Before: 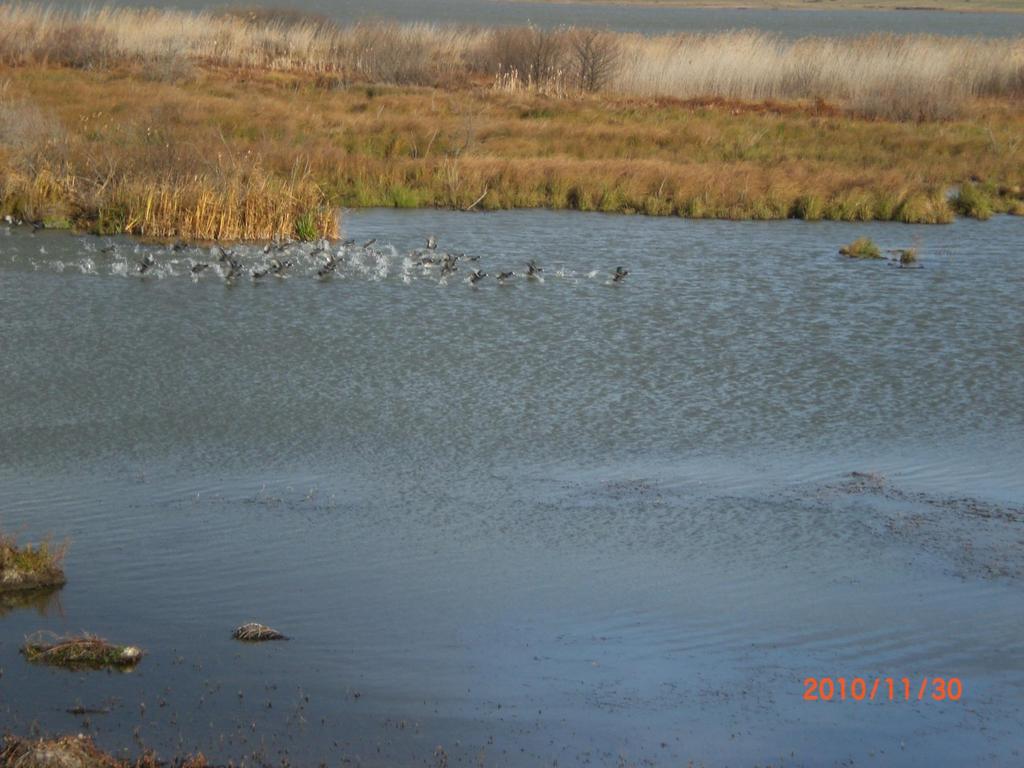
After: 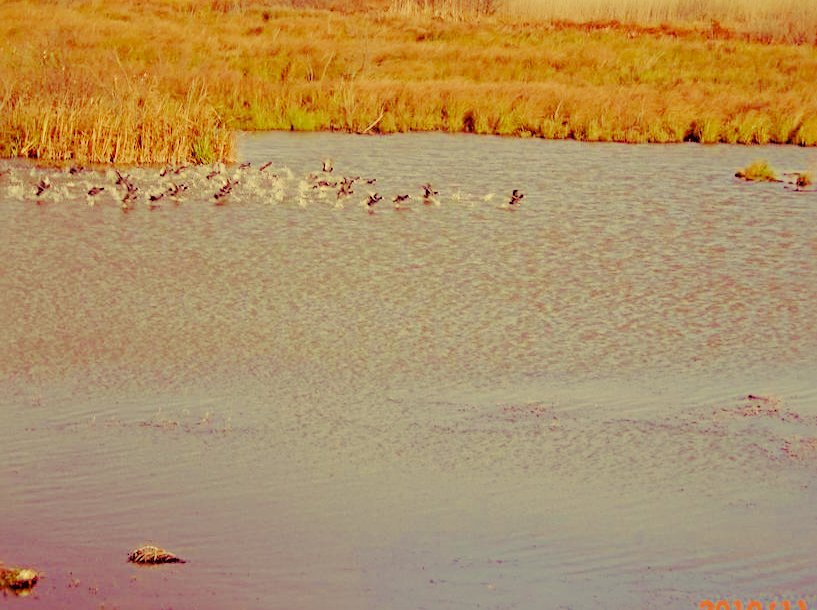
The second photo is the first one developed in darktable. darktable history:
exposure: exposure 1.09 EV, compensate highlight preservation false
contrast brightness saturation: contrast 0.047, brightness 0.068, saturation 0.012
color balance rgb: shadows lift › luminance -18.701%, shadows lift › chroma 35.291%, highlights gain › chroma 1.001%, highlights gain › hue 52.47°, global offset › luminance -0.872%, perceptual saturation grading › global saturation 0.212%, perceptual brilliance grading › global brilliance 18.405%
crop and rotate: left 10.226%, top 10.062%, right 9.912%, bottom 10.46%
haze removal: compatibility mode true, adaptive false
sharpen: radius 3.948
color correction: highlights a* -0.373, highlights b* 39.86, shadows a* 9.74, shadows b* -0.956
filmic rgb: black relative exposure -4.42 EV, white relative exposure 6.54 EV, hardness 1.85, contrast 0.502, add noise in highlights 0.001, preserve chrominance max RGB, color science v3 (2019), use custom middle-gray values true, iterations of high-quality reconstruction 0, contrast in highlights soft
